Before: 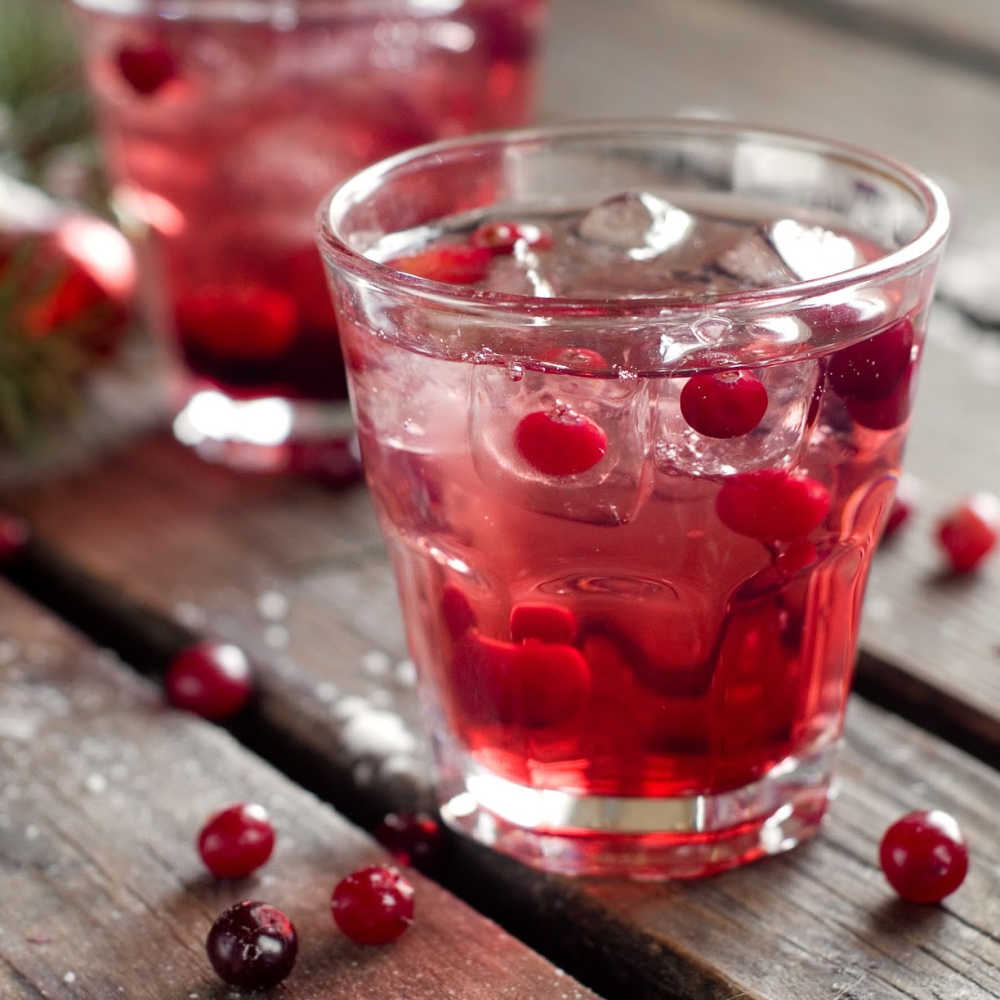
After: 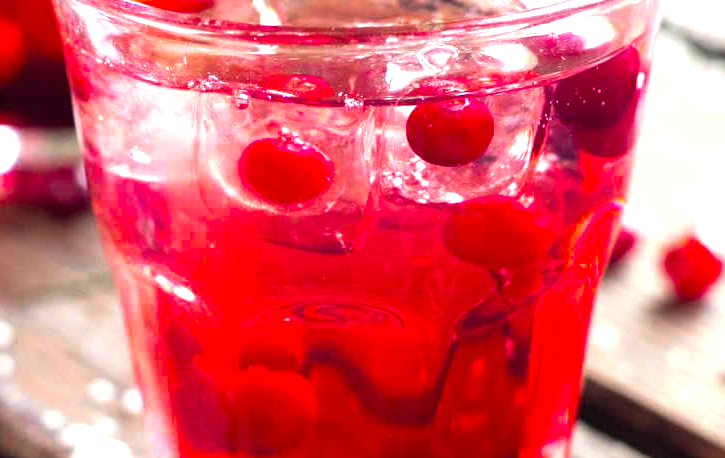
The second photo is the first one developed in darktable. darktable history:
color balance rgb: perceptual saturation grading › global saturation 59.342%, perceptual saturation grading › highlights 20.559%, perceptual saturation grading › shadows -49.808%, global vibrance 20%
crop and rotate: left 27.493%, top 27.204%, bottom 26.897%
exposure: black level correction 0, exposure 1.097 EV, compensate highlight preservation false
